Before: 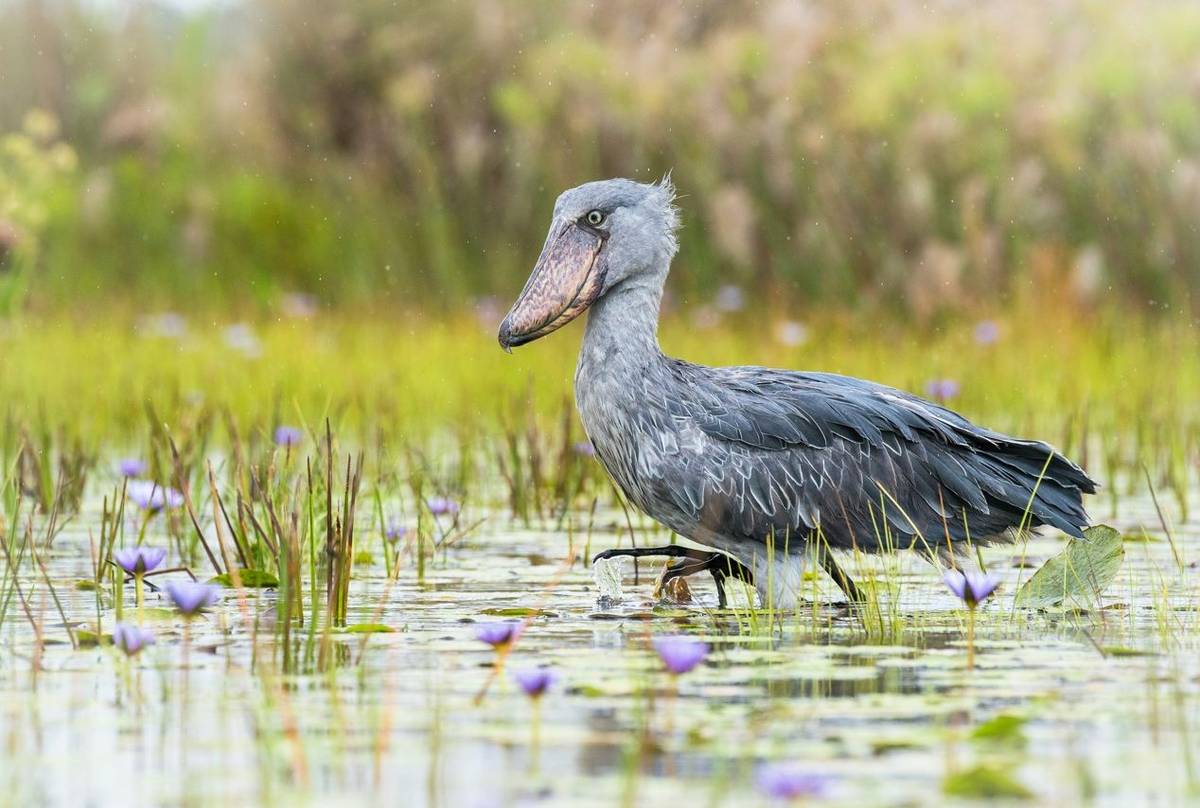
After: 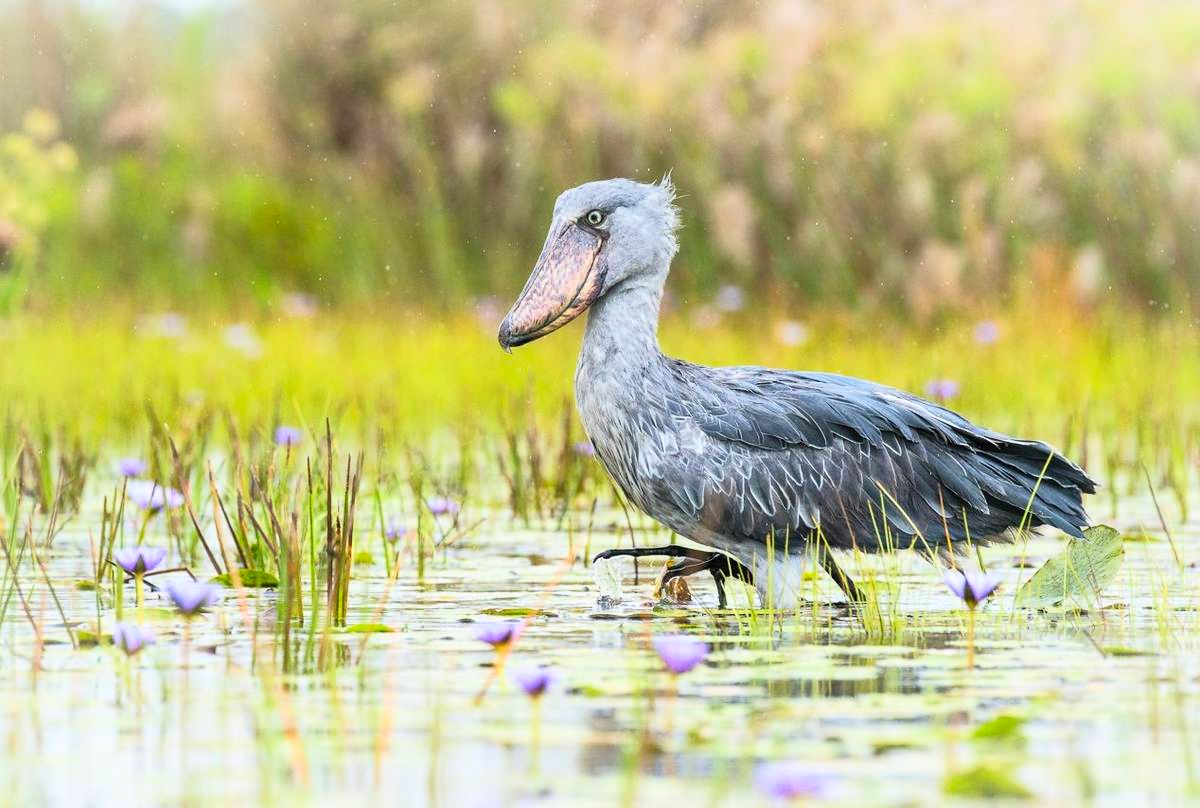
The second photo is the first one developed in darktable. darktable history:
contrast brightness saturation: contrast 0.2, brightness 0.16, saturation 0.22
white balance: emerald 1
